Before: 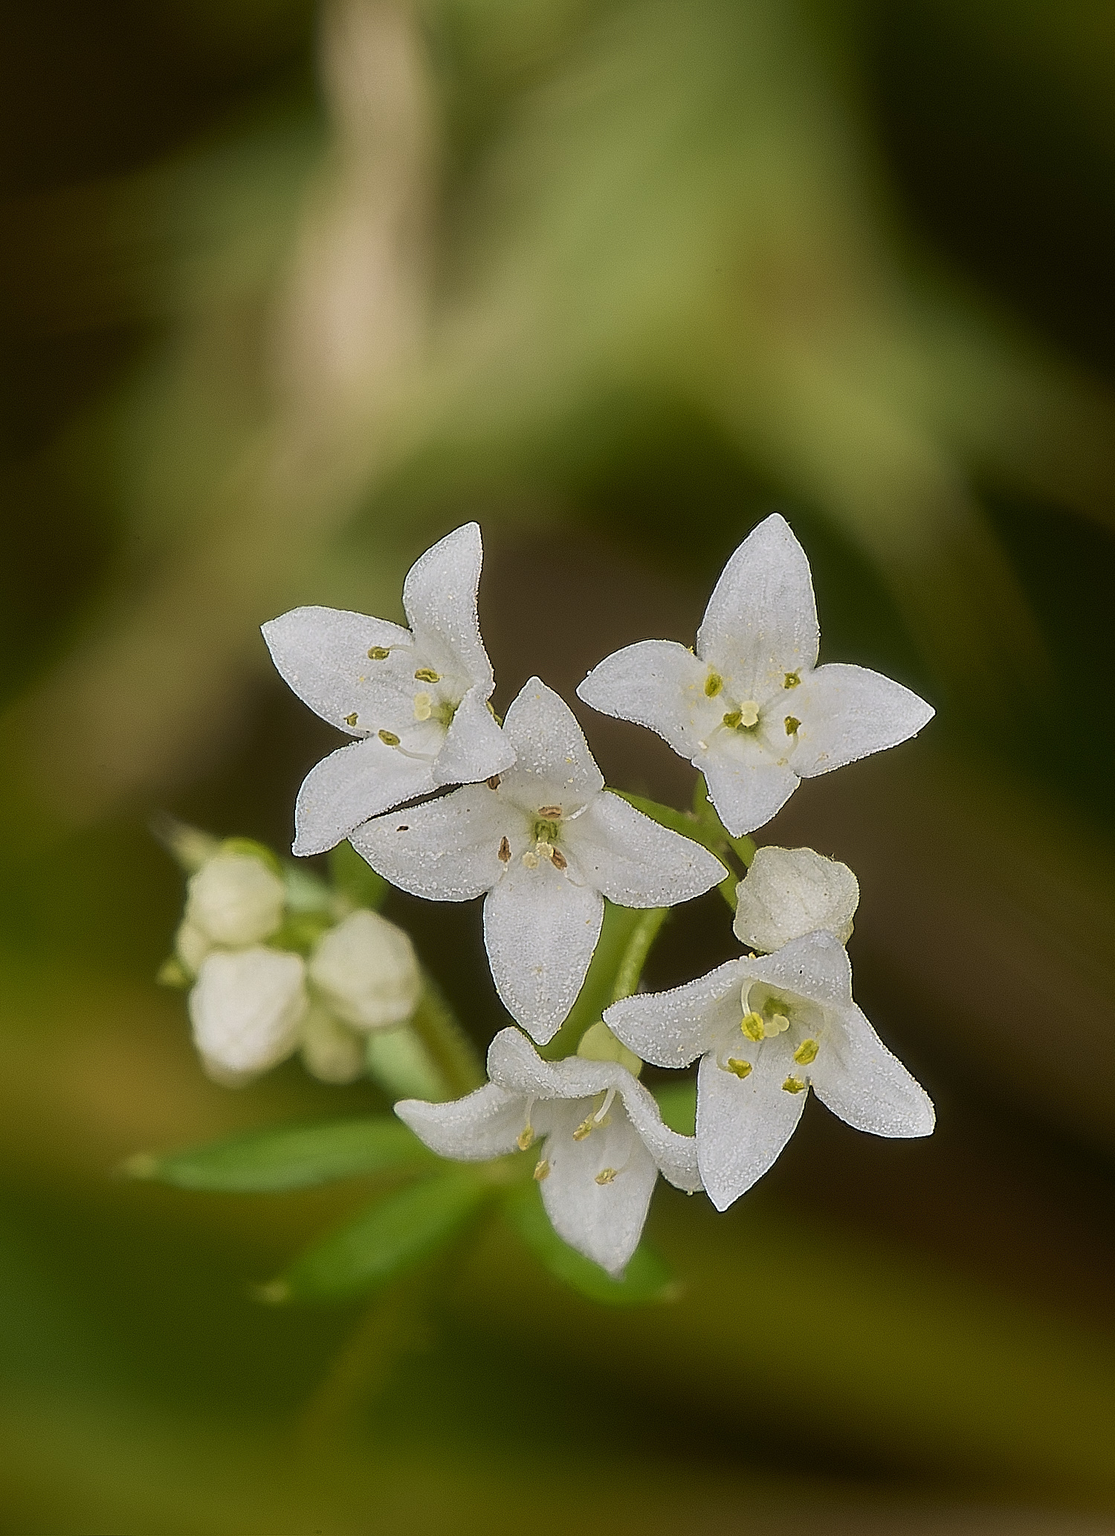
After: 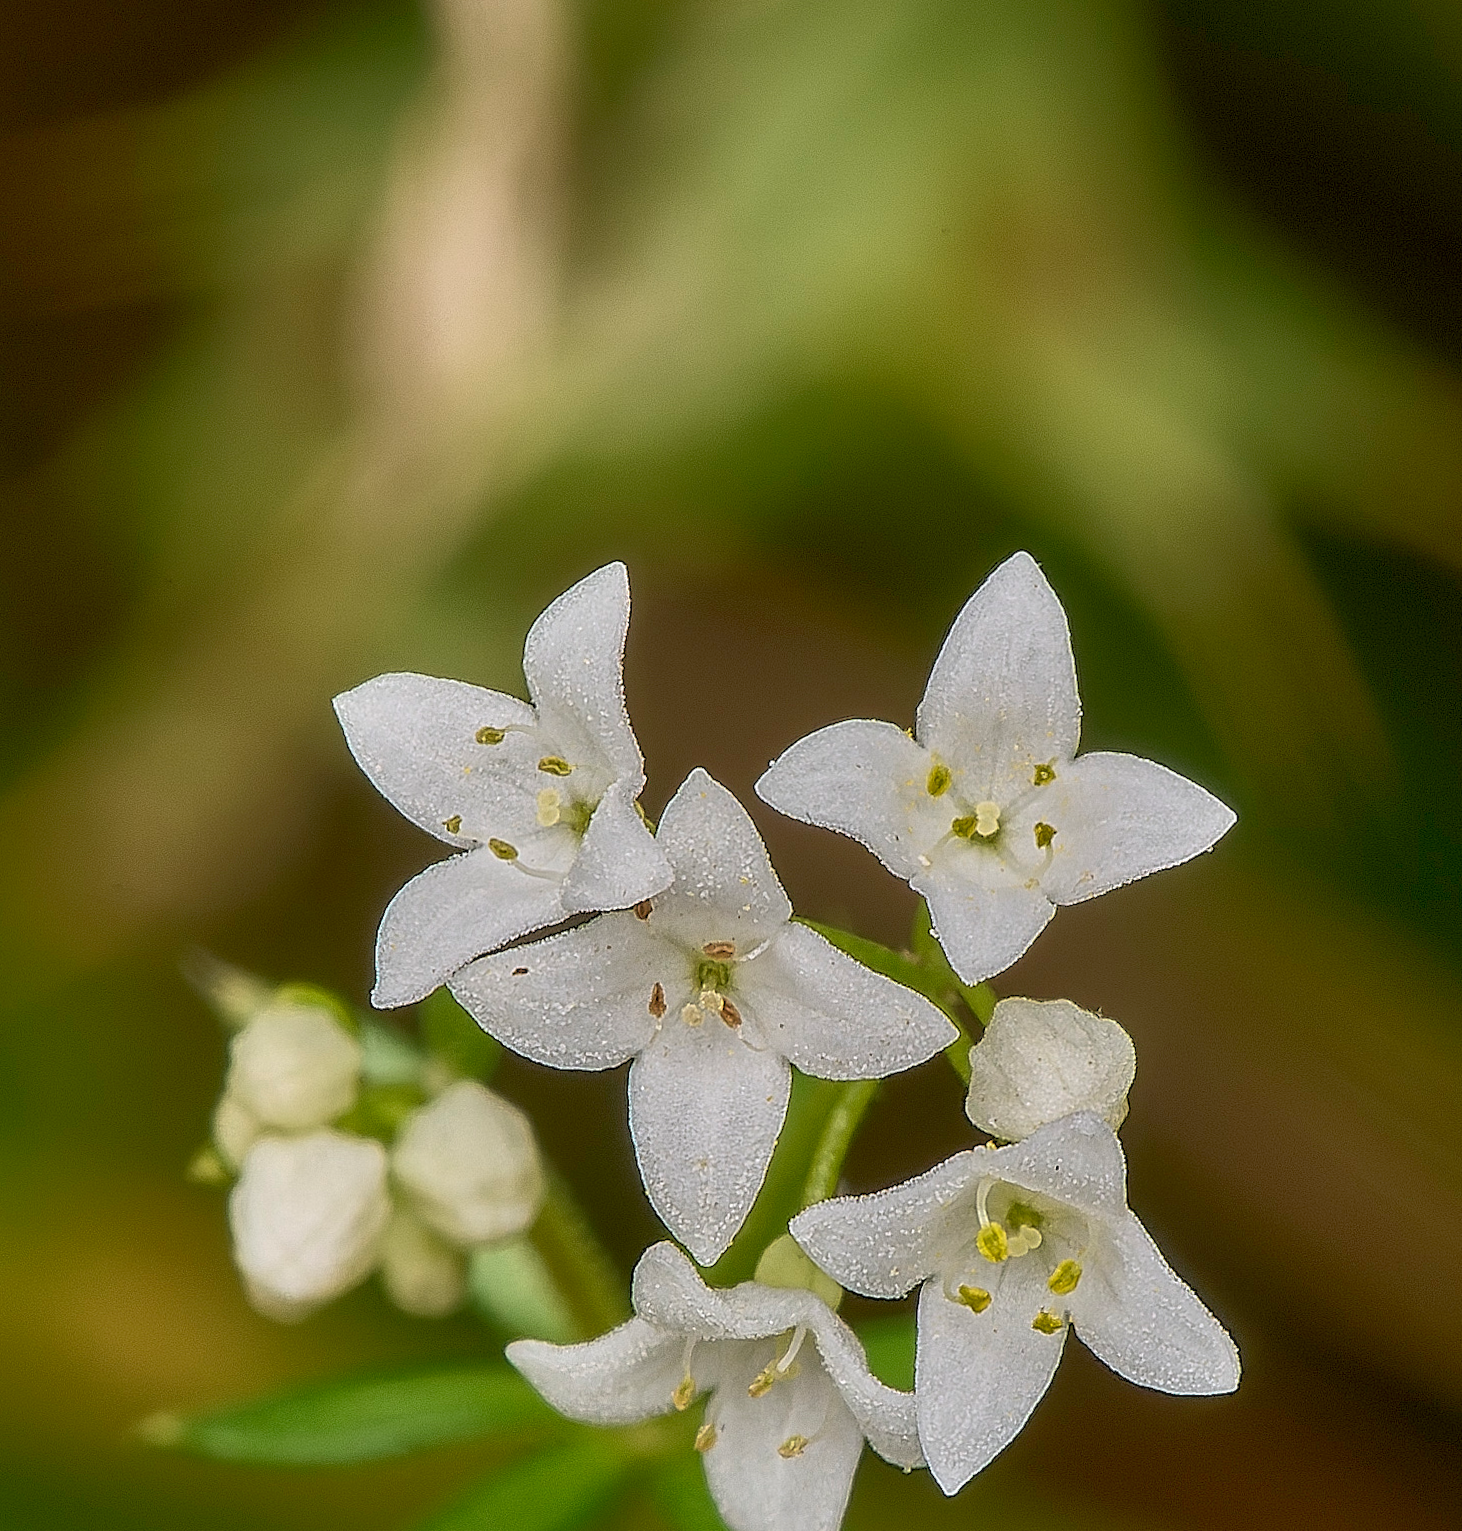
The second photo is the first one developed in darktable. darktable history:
local contrast: on, module defaults
rgb curve: curves: ch0 [(0, 0) (0.072, 0.166) (0.217, 0.293) (0.414, 0.42) (1, 1)], compensate middle gray true, preserve colors basic power
shadows and highlights: shadows 30
rotate and perspective: rotation 0.226°, lens shift (vertical) -0.042, crop left 0.023, crop right 0.982, crop top 0.006, crop bottom 0.994
contrast brightness saturation: contrast 0.14
crop: left 0.387%, top 5.469%, bottom 19.809%
